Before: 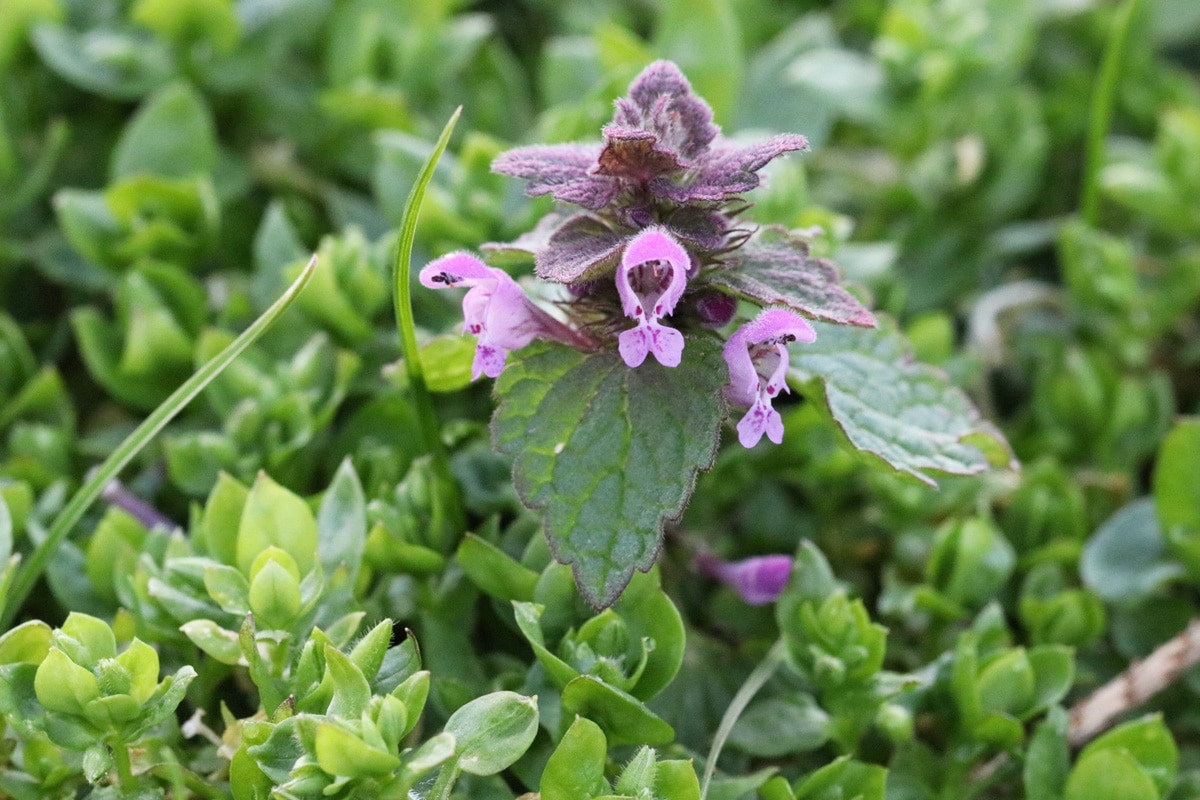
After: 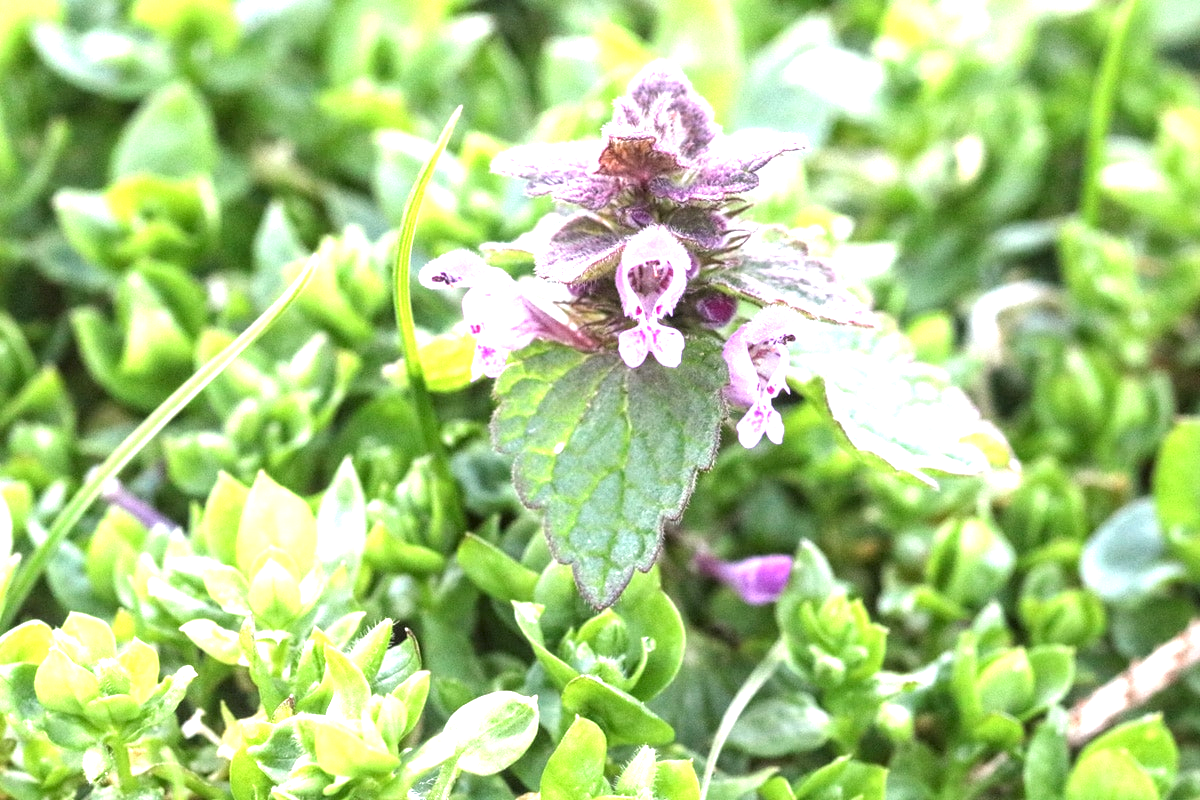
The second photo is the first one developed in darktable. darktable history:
exposure: black level correction 0, exposure 1.576 EV, compensate exposure bias true, compensate highlight preservation false
tone equalizer: on, module defaults
local contrast: on, module defaults
color correction: highlights a* 3.02, highlights b* -1.28, shadows a* -0.058, shadows b* 2.27, saturation 0.981
